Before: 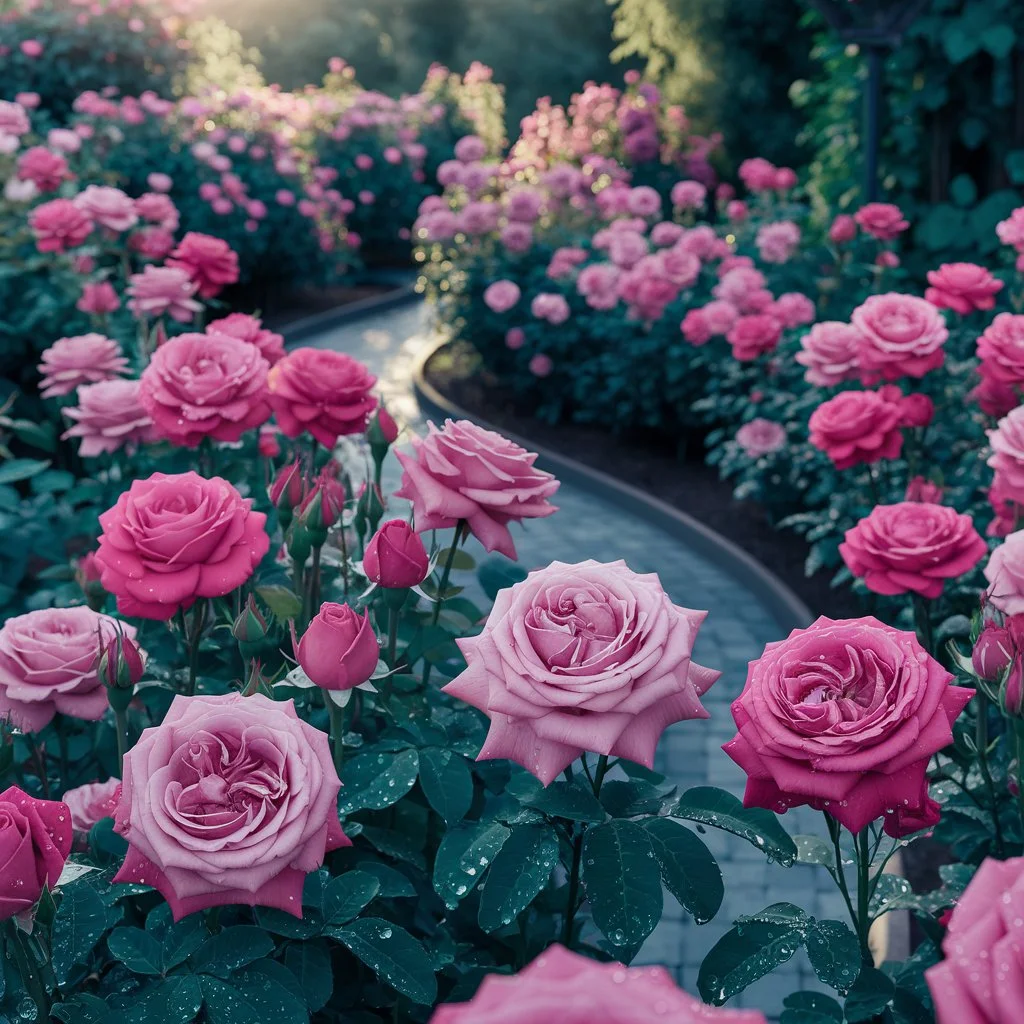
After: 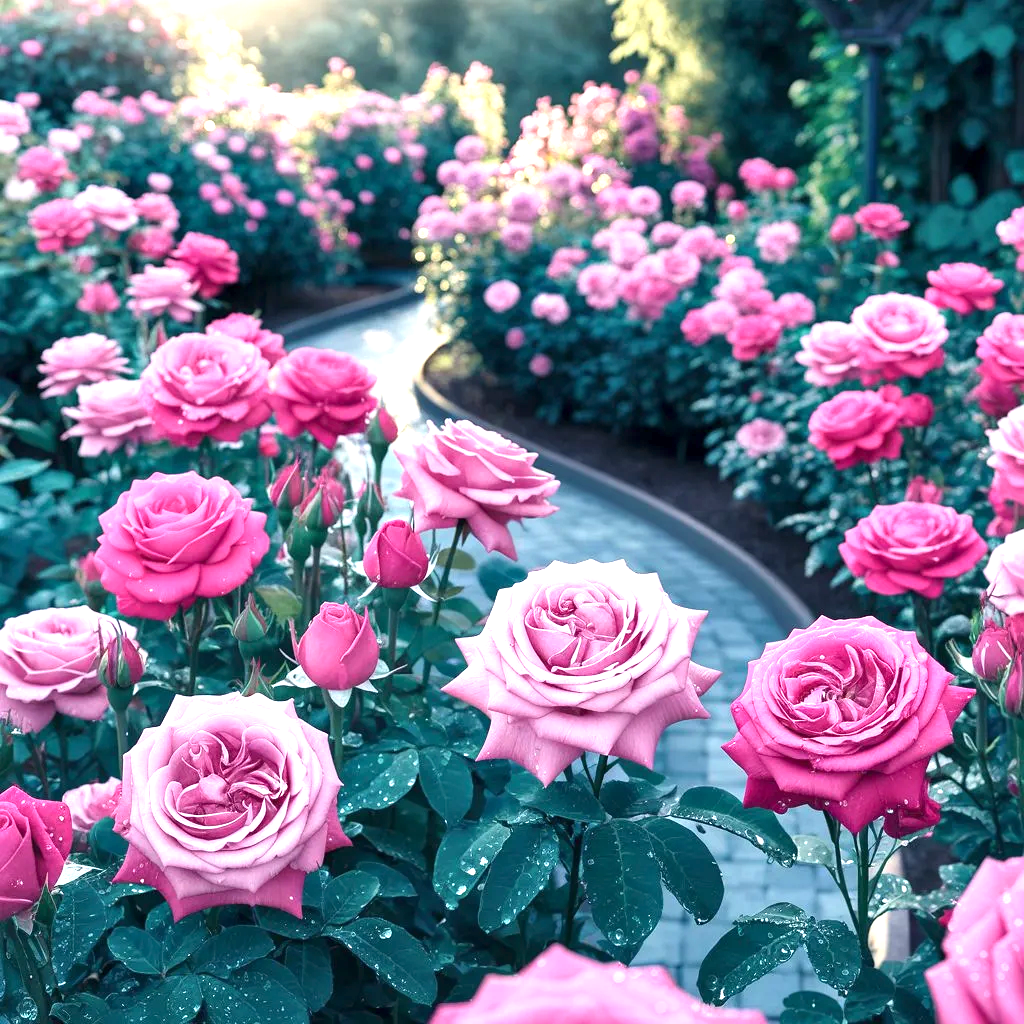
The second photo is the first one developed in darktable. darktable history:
exposure: black level correction 0, exposure 1.388 EV, compensate exposure bias true, compensate highlight preservation false
local contrast: mode bilateral grid, contrast 20, coarseness 50, detail 120%, midtone range 0.2
contrast brightness saturation: contrast 0.07
